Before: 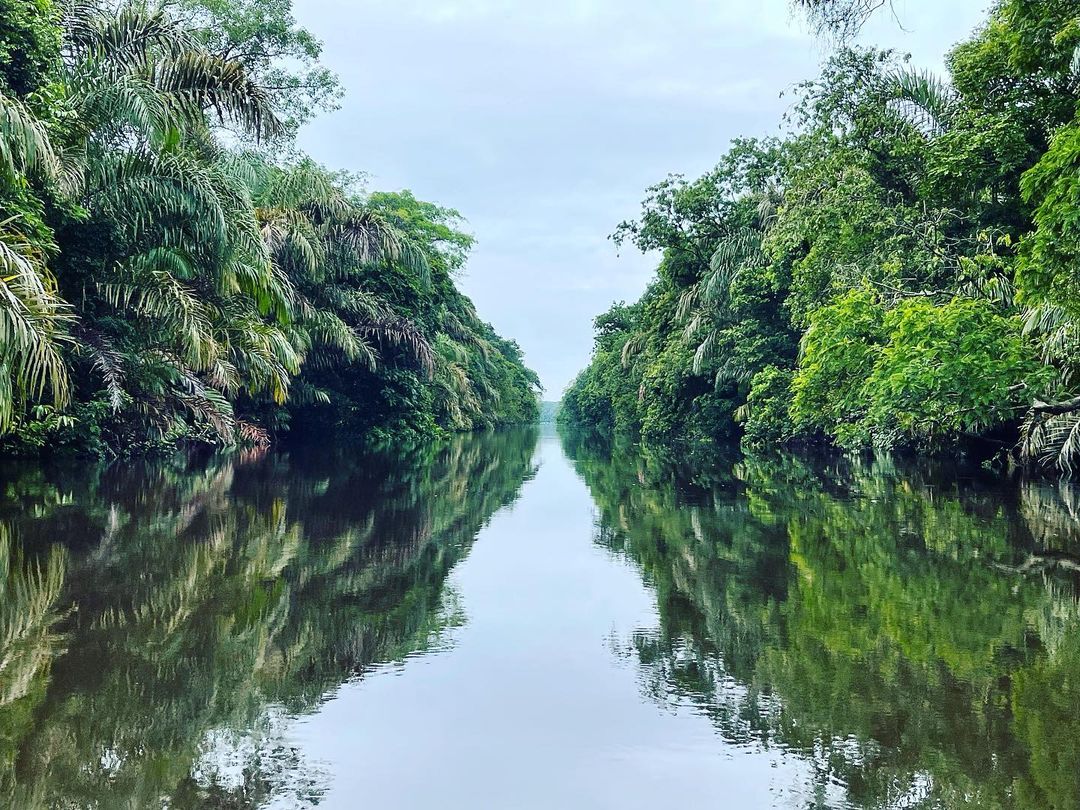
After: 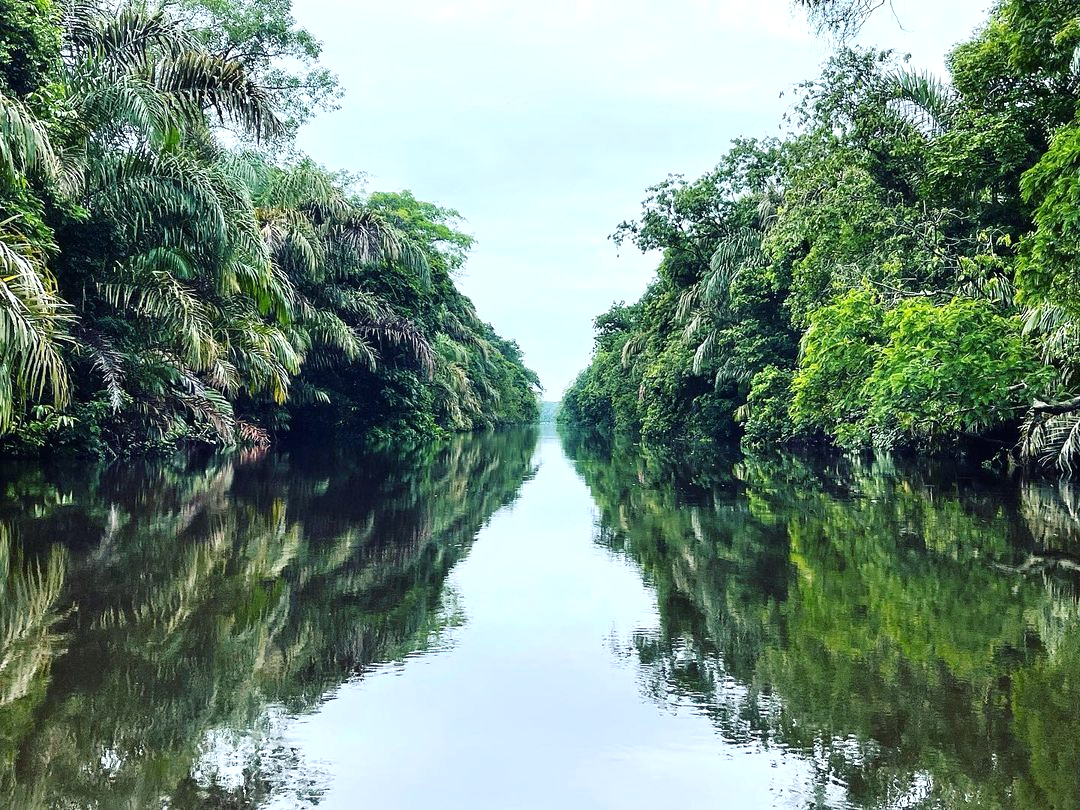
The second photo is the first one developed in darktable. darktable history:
tone equalizer: -8 EV -0.386 EV, -7 EV -0.36 EV, -6 EV -0.339 EV, -5 EV -0.227 EV, -3 EV 0.225 EV, -2 EV 0.334 EV, -1 EV 0.392 EV, +0 EV 0.408 EV, smoothing diameter 2.03%, edges refinement/feathering 22.05, mask exposure compensation -1.57 EV, filter diffusion 5
